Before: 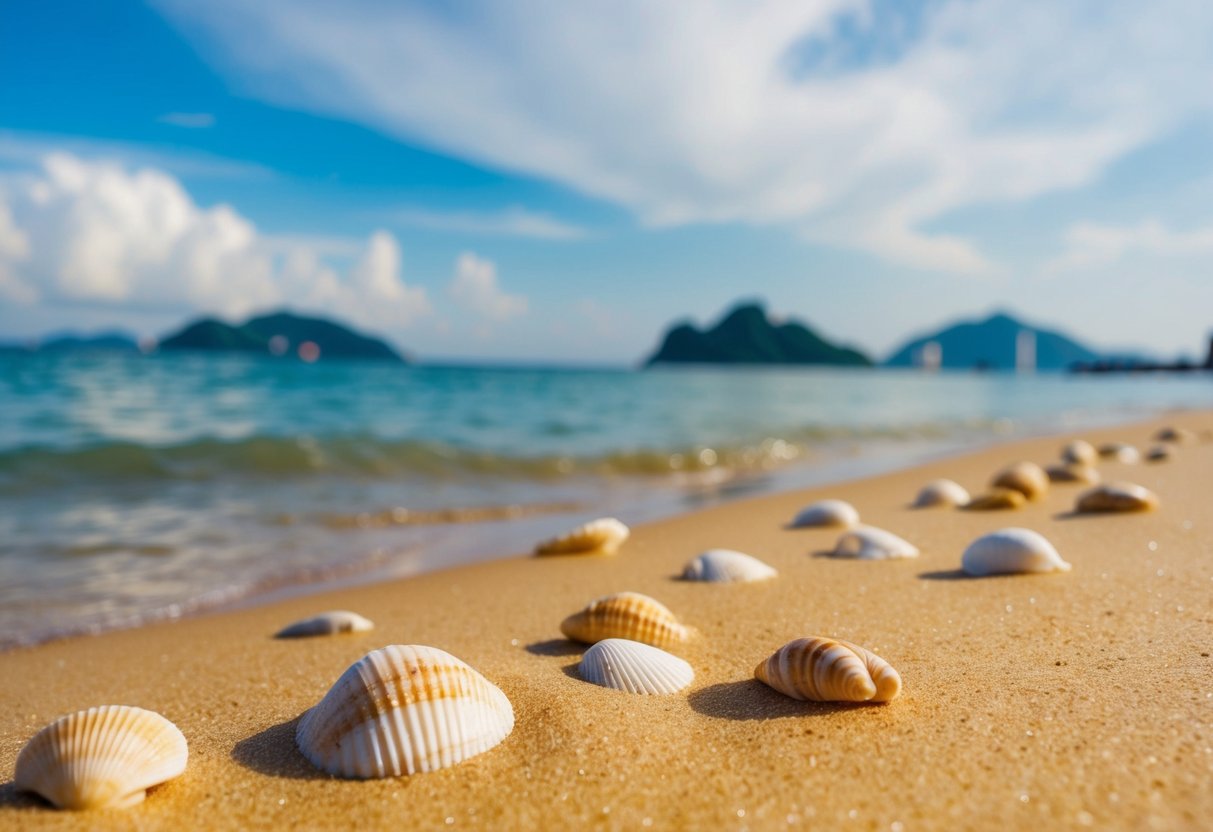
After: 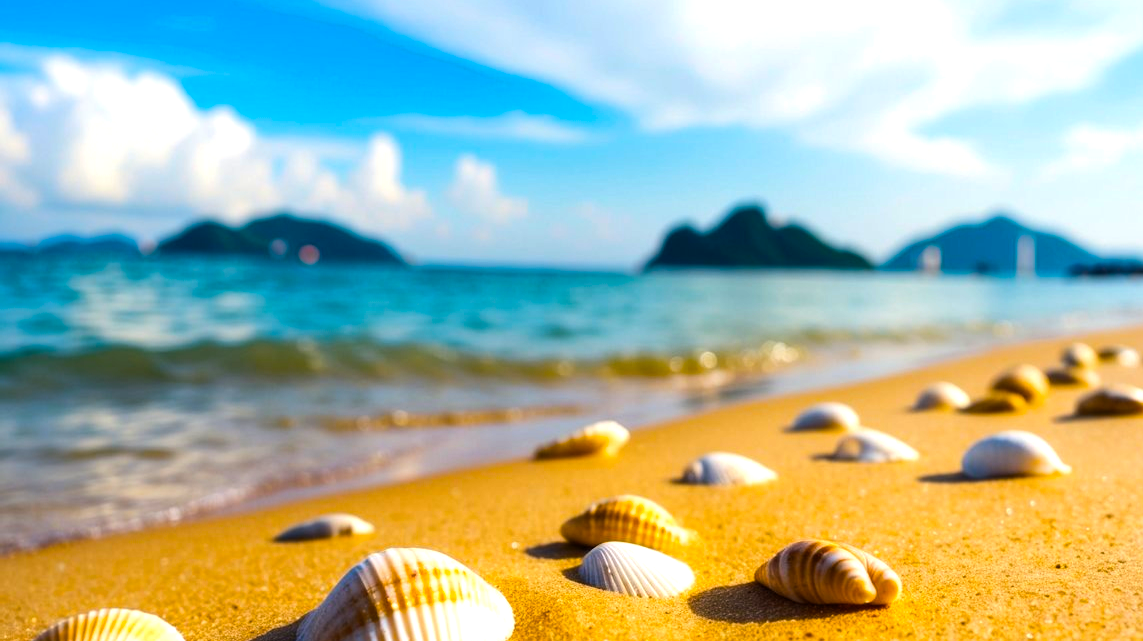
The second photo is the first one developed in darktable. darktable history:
crop and rotate: angle 0.03°, top 11.643%, right 5.651%, bottom 11.189%
color balance rgb: linear chroma grading › global chroma 15%, perceptual saturation grading › global saturation 30%
tone equalizer: -8 EV -0.75 EV, -7 EV -0.7 EV, -6 EV -0.6 EV, -5 EV -0.4 EV, -3 EV 0.4 EV, -2 EV 0.6 EV, -1 EV 0.7 EV, +0 EV 0.75 EV, edges refinement/feathering 500, mask exposure compensation -1.57 EV, preserve details no
